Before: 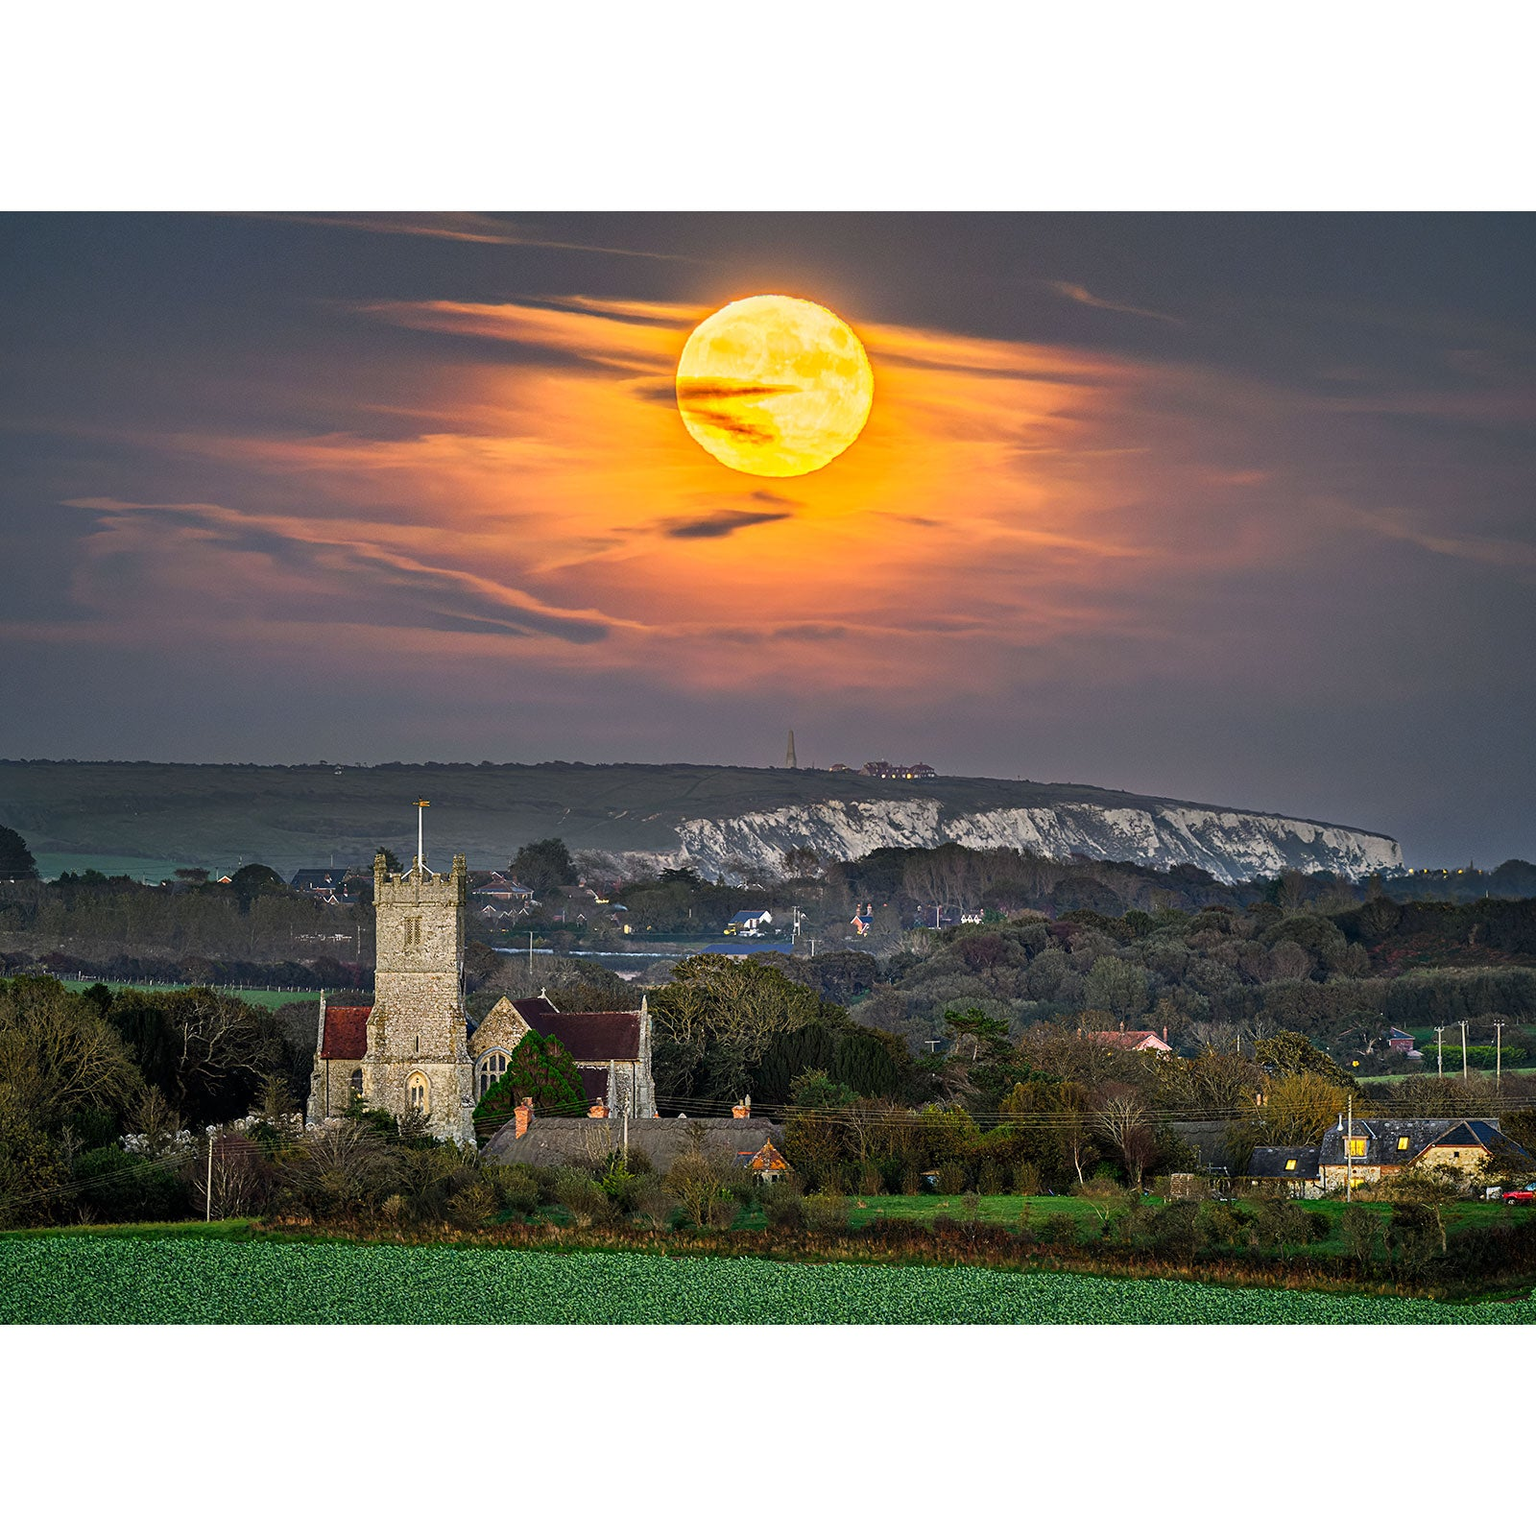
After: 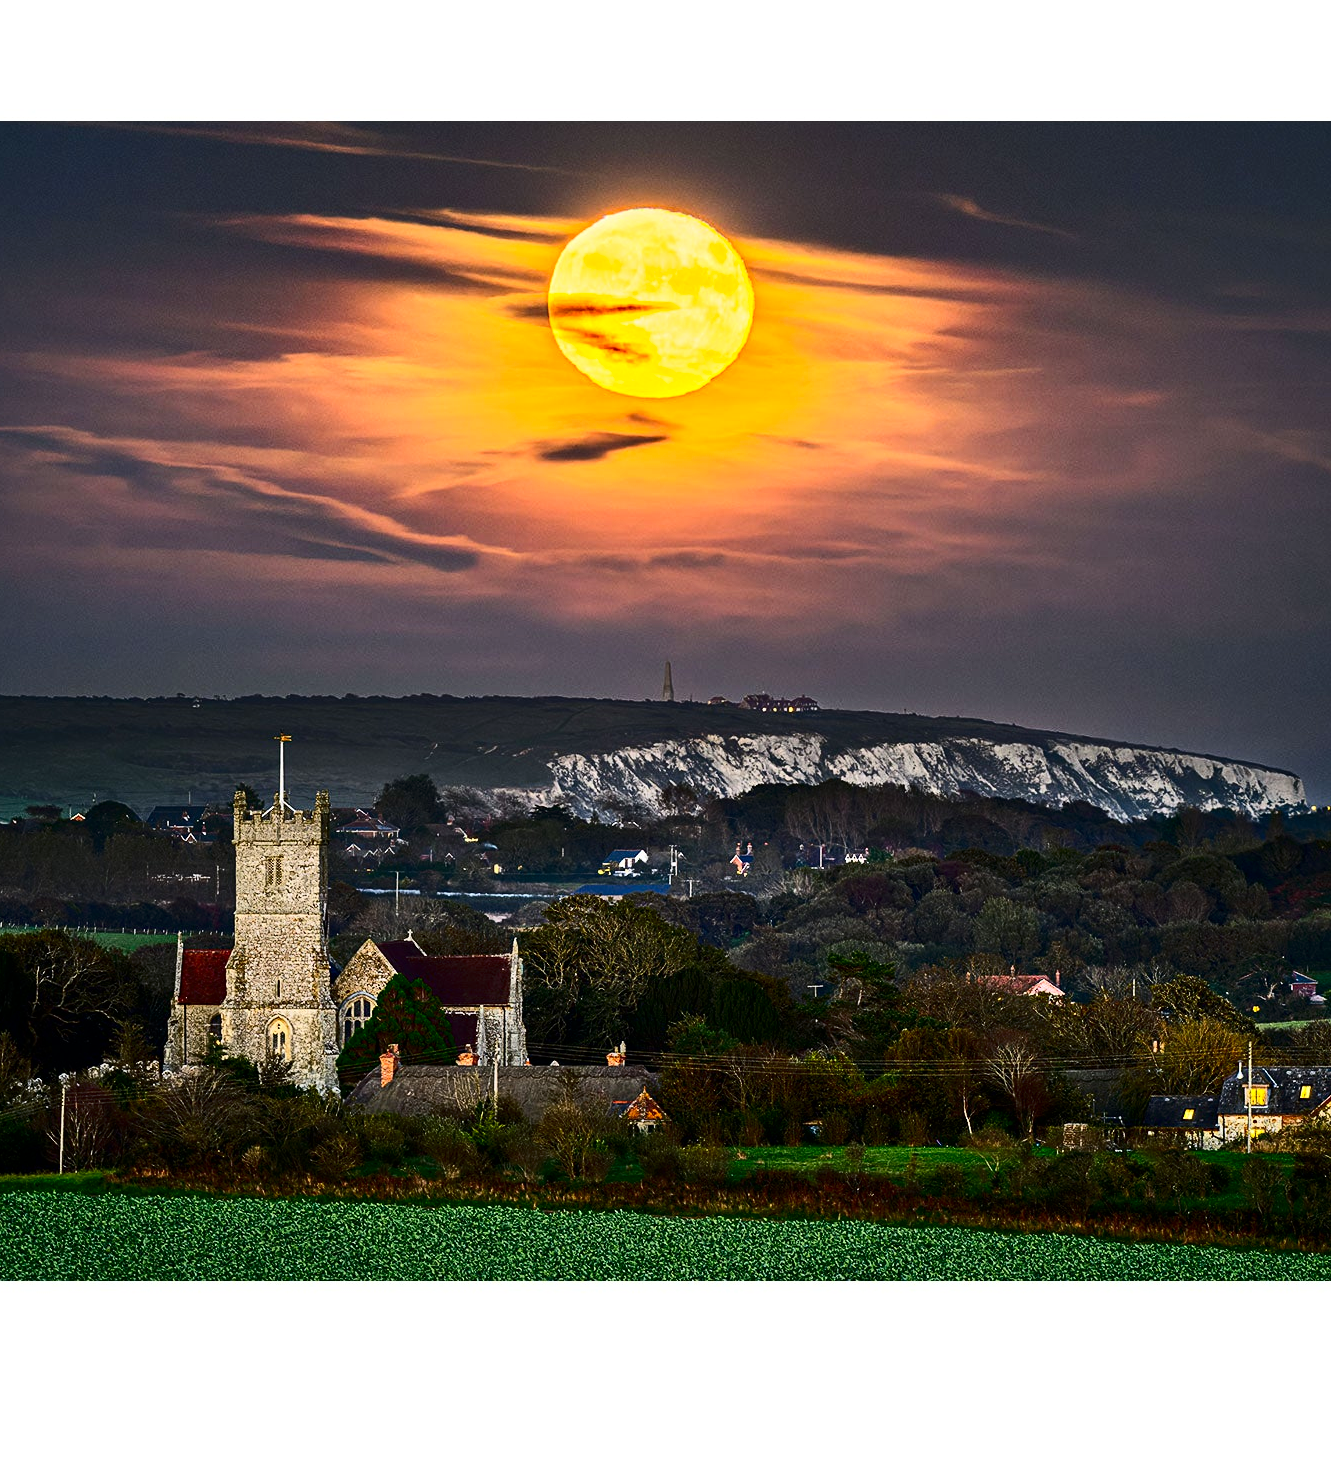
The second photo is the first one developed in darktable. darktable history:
crop: left 9.78%, top 6.224%, right 6.979%, bottom 2.276%
contrast brightness saturation: contrast 0.313, brightness -0.075, saturation 0.174
